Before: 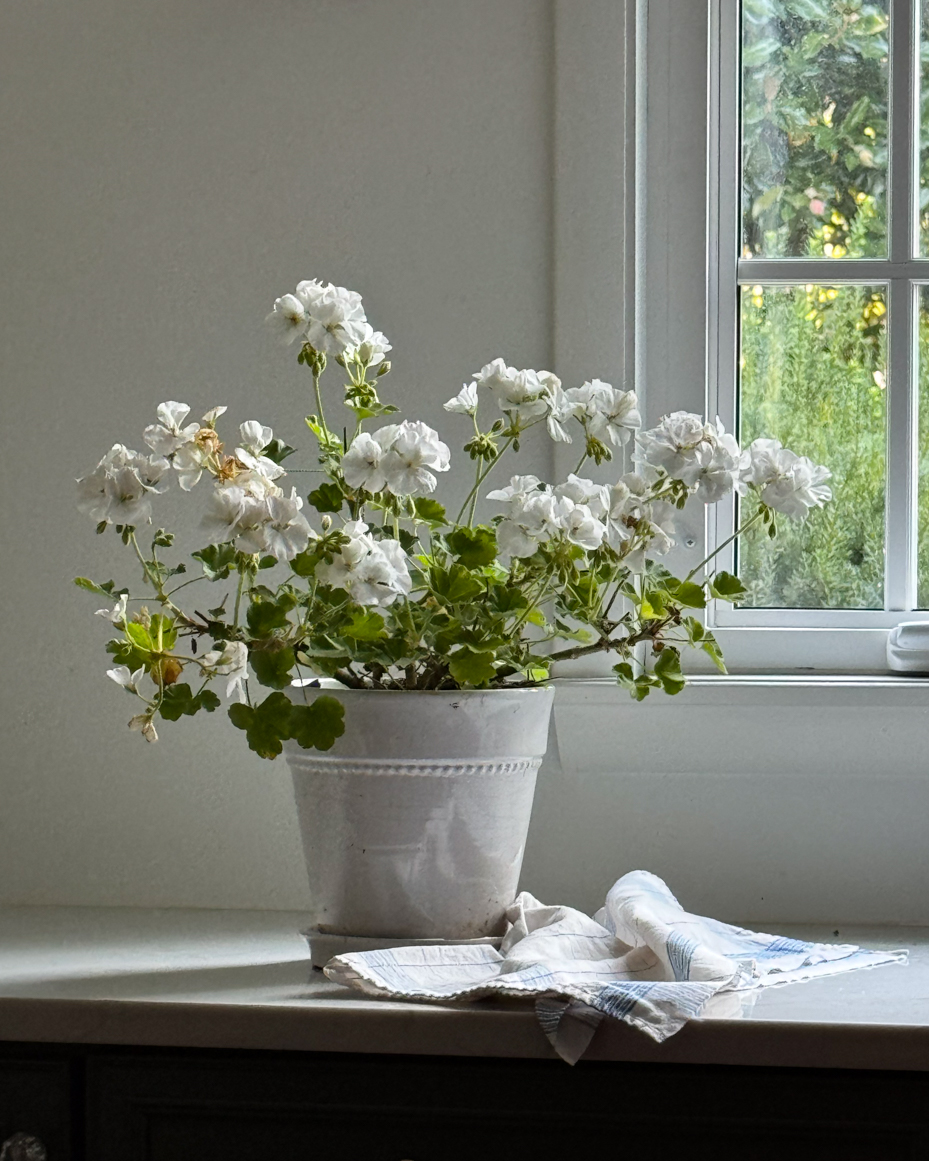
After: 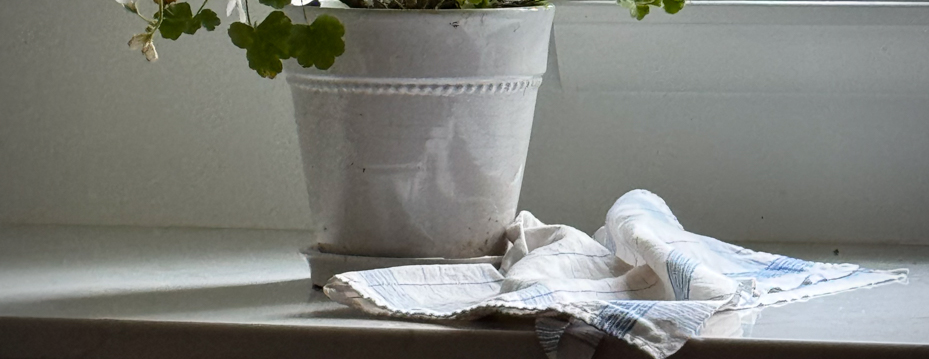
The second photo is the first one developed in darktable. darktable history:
vignetting: fall-off radius 60.81%
crop and rotate: top 58.727%, bottom 10.35%
